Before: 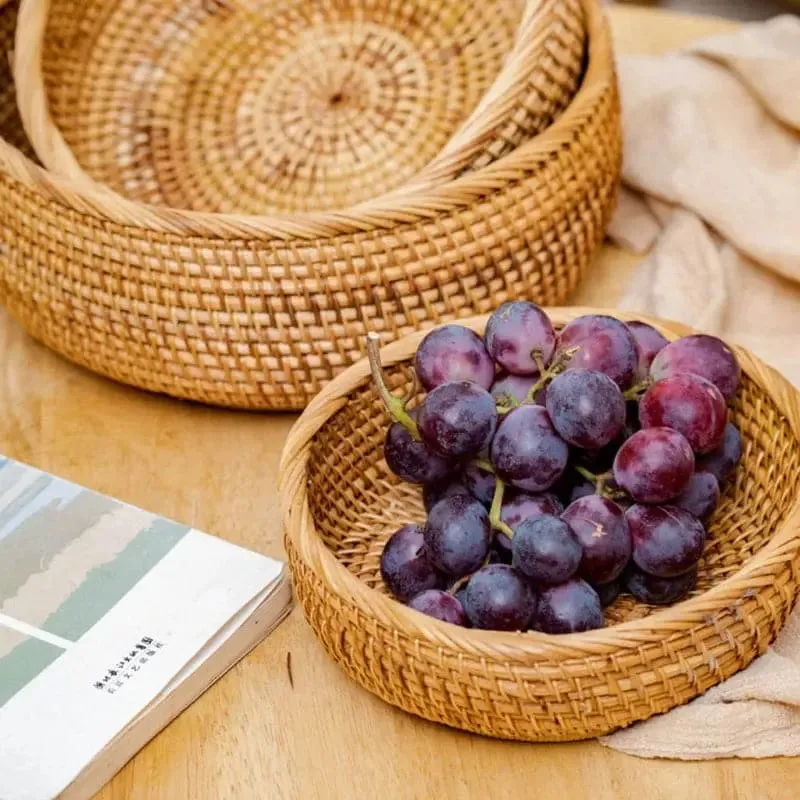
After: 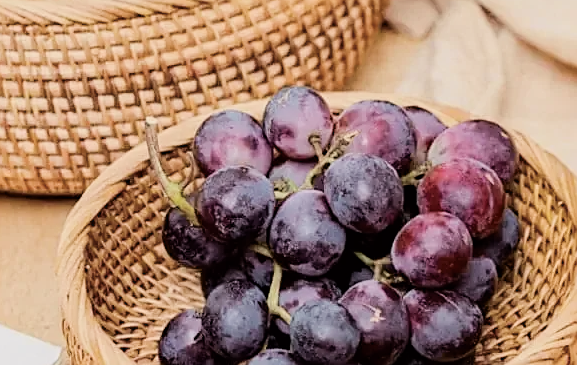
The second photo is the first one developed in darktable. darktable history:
tone curve: curves: ch0 [(0, 0) (0.739, 0.837) (1, 1)]; ch1 [(0, 0) (0.226, 0.261) (0.383, 0.397) (0.462, 0.473) (0.498, 0.502) (0.521, 0.52) (0.578, 0.57) (1, 1)]; ch2 [(0, 0) (0.438, 0.456) (0.5, 0.5) (0.547, 0.557) (0.597, 0.58) (0.629, 0.603) (1, 1)], color space Lab, independent channels, preserve colors none
sharpen: on, module defaults
crop and rotate: left 27.755%, top 27.055%, bottom 27.278%
filmic rgb: black relative exposure -7.65 EV, white relative exposure 4.56 EV, hardness 3.61
